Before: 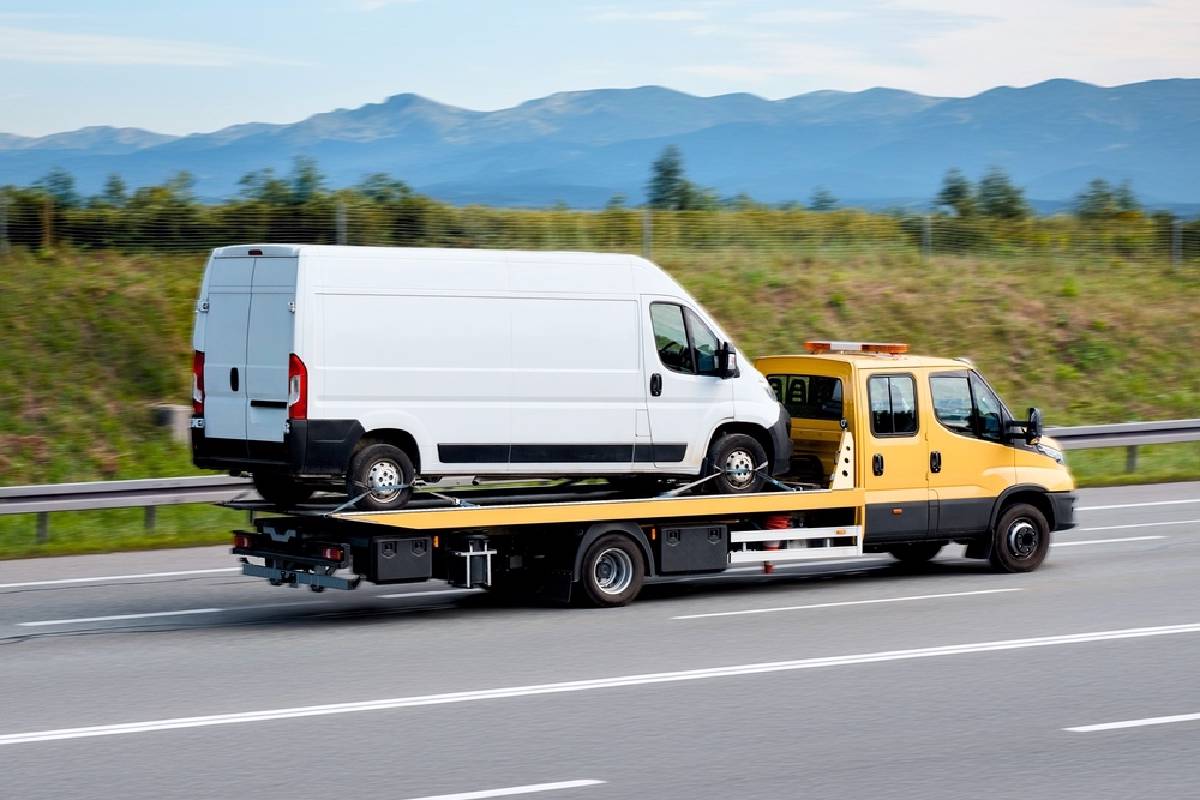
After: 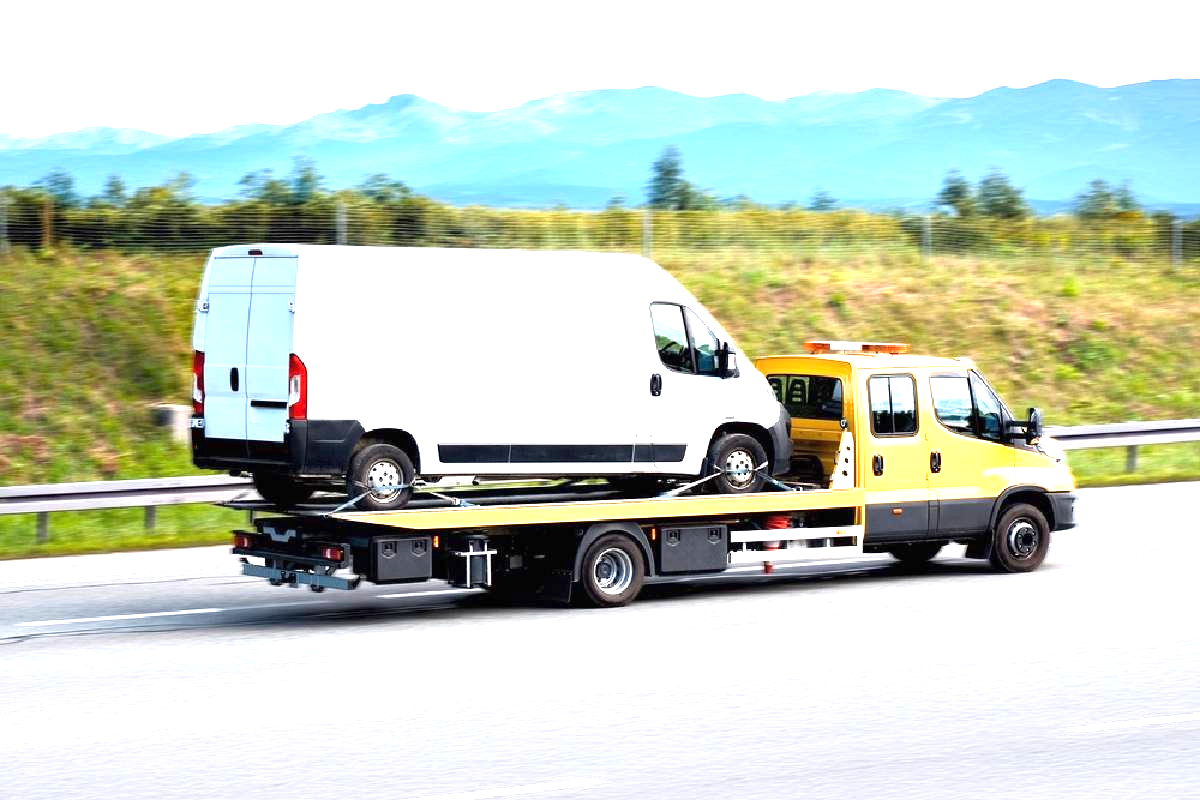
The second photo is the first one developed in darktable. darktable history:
tone equalizer: on, module defaults
exposure: black level correction 0, exposure 1.45 EV, compensate exposure bias true, compensate highlight preservation false
